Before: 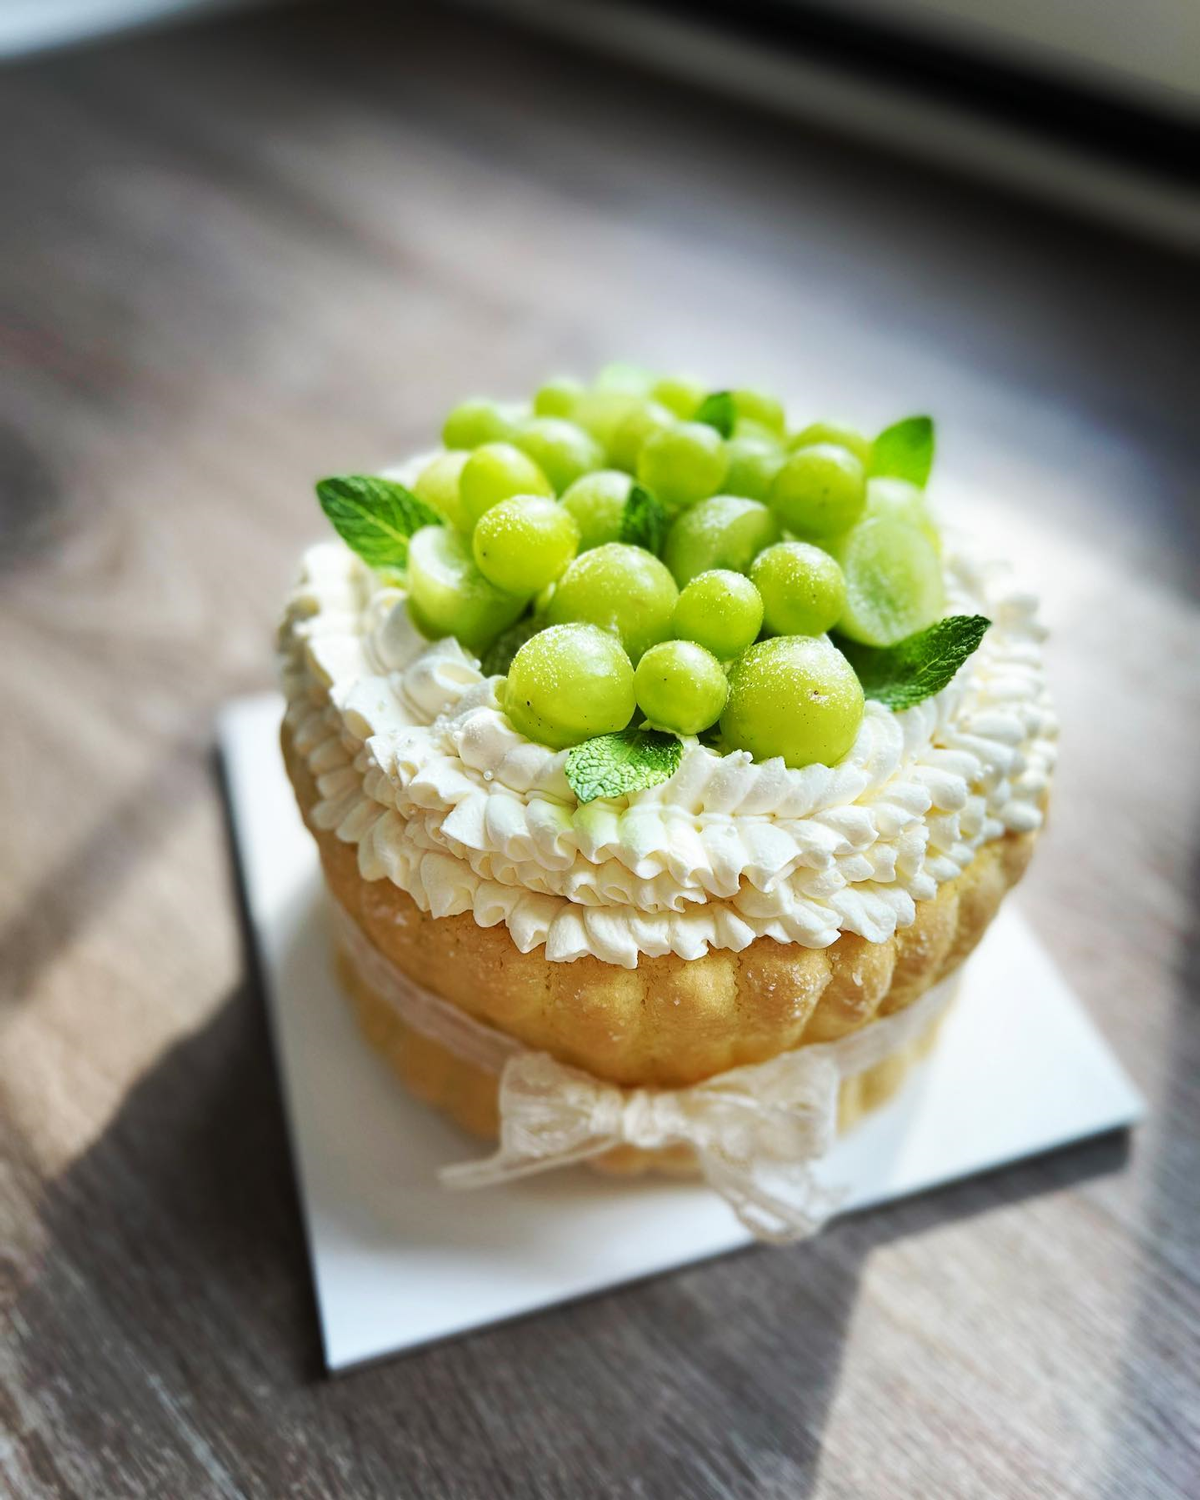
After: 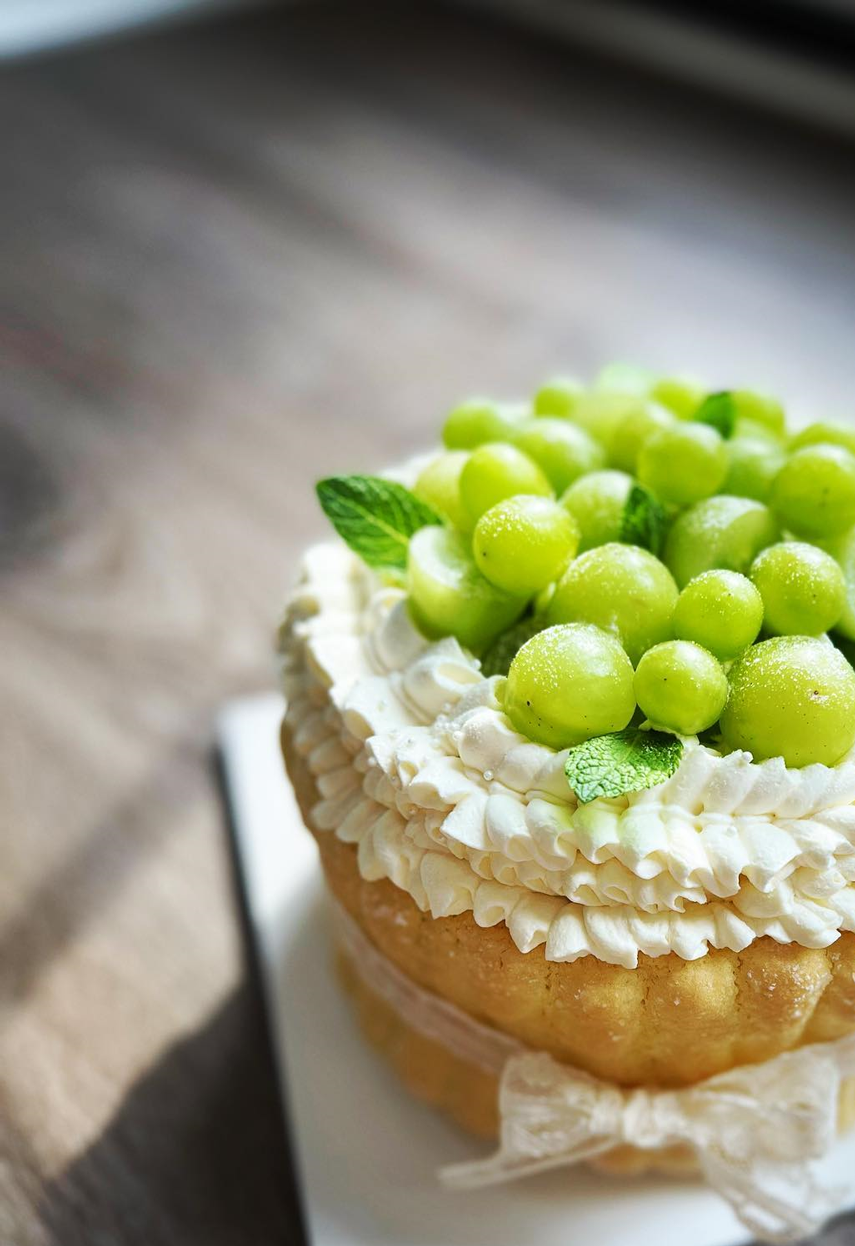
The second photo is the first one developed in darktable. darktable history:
crop: right 28.562%, bottom 16.458%
